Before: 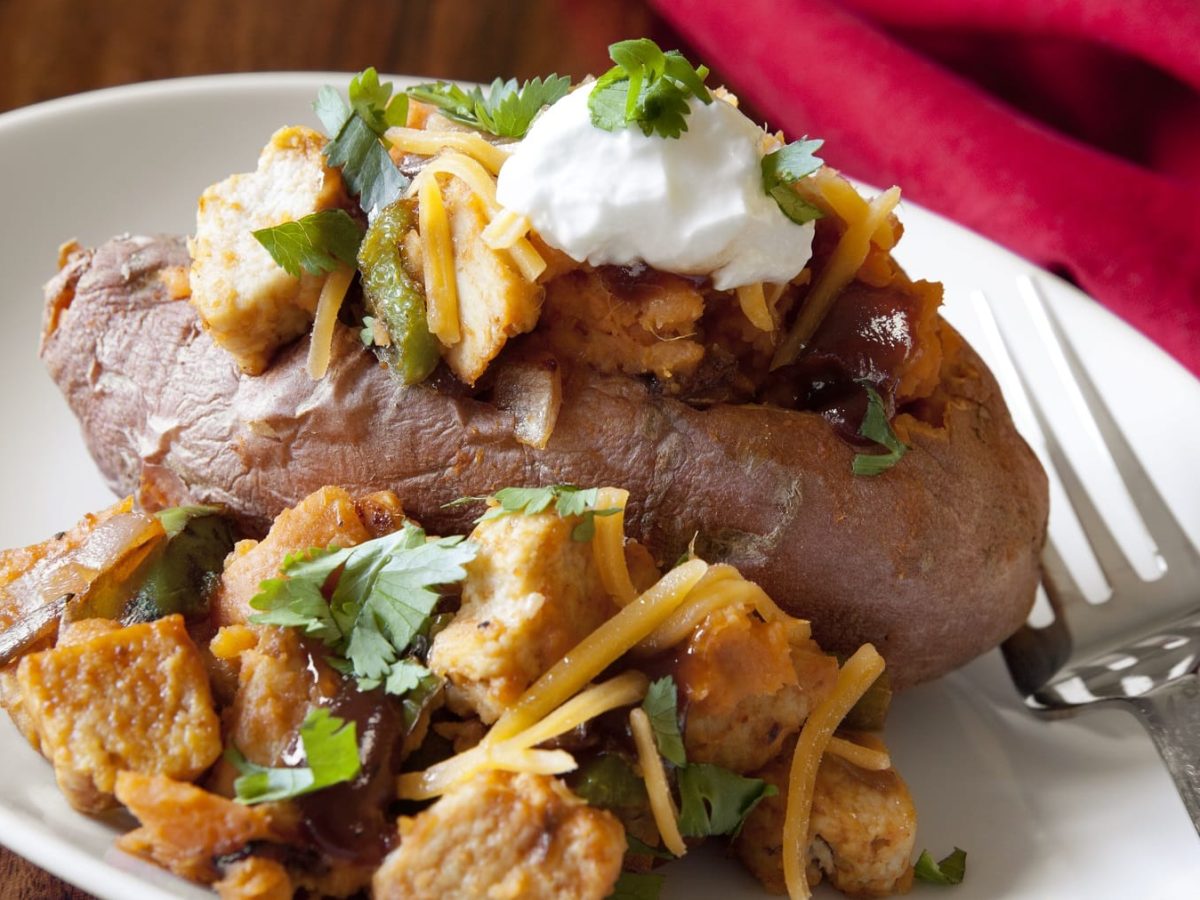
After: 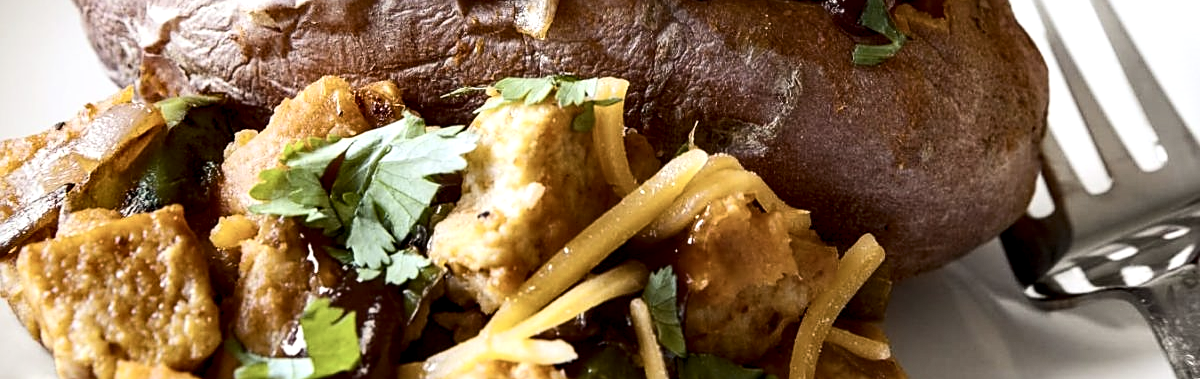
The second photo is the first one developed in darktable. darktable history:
crop: top 45.561%, bottom 12.291%
local contrast: detail 135%, midtone range 0.749
sharpen: on, module defaults
color balance rgb: perceptual saturation grading › global saturation 29.885%, global vibrance 12.075%
contrast brightness saturation: contrast 0.25, saturation -0.307
